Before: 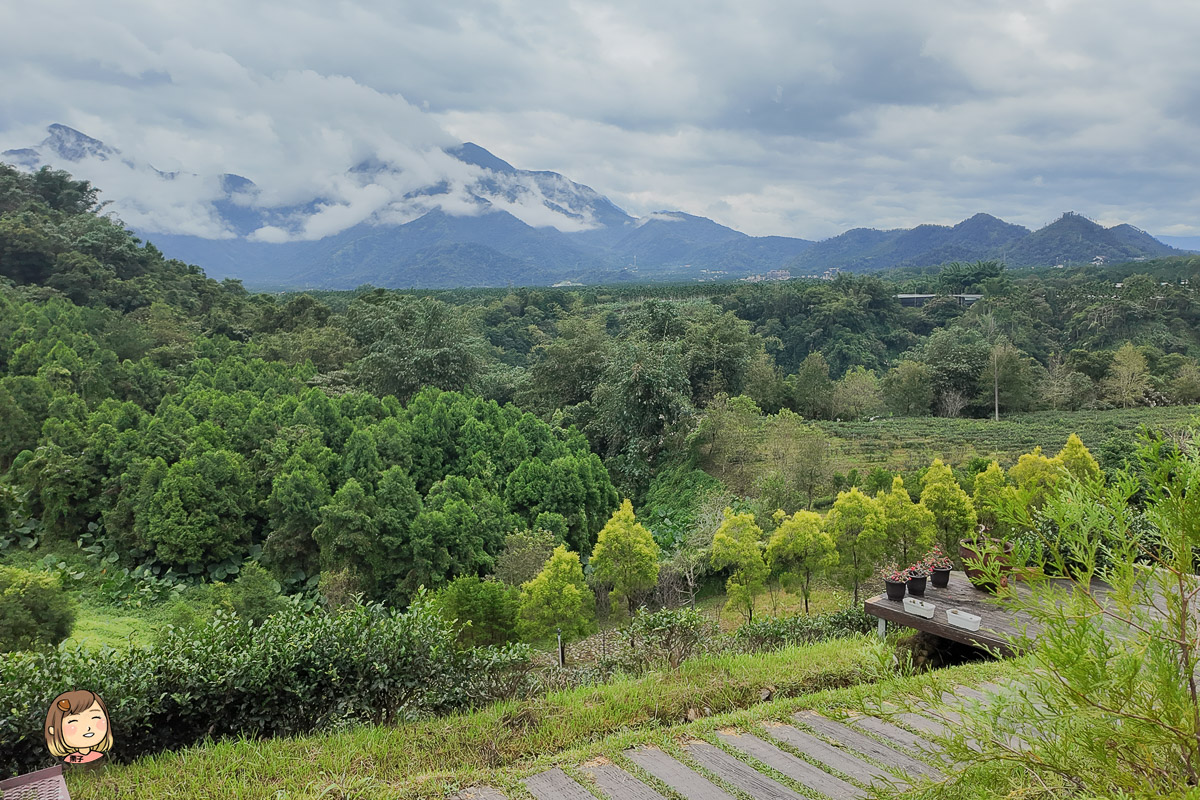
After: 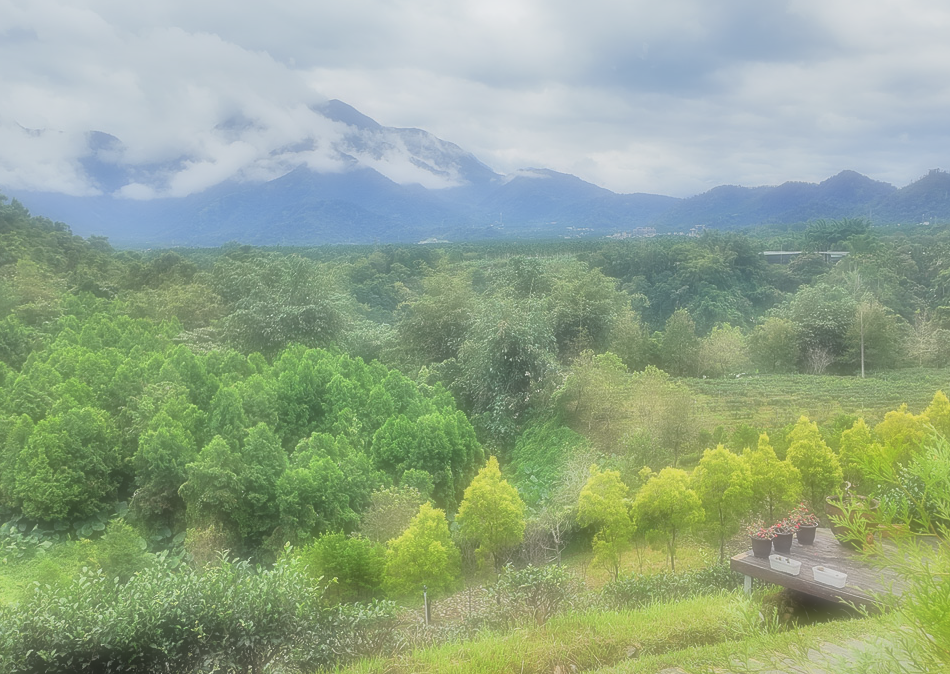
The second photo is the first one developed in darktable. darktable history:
crop: left 11.225%, top 5.381%, right 9.565%, bottom 10.314%
soften: on, module defaults
tone equalizer: -7 EV 0.15 EV, -6 EV 0.6 EV, -5 EV 1.15 EV, -4 EV 1.33 EV, -3 EV 1.15 EV, -2 EV 0.6 EV, -1 EV 0.15 EV, mask exposure compensation -0.5 EV
